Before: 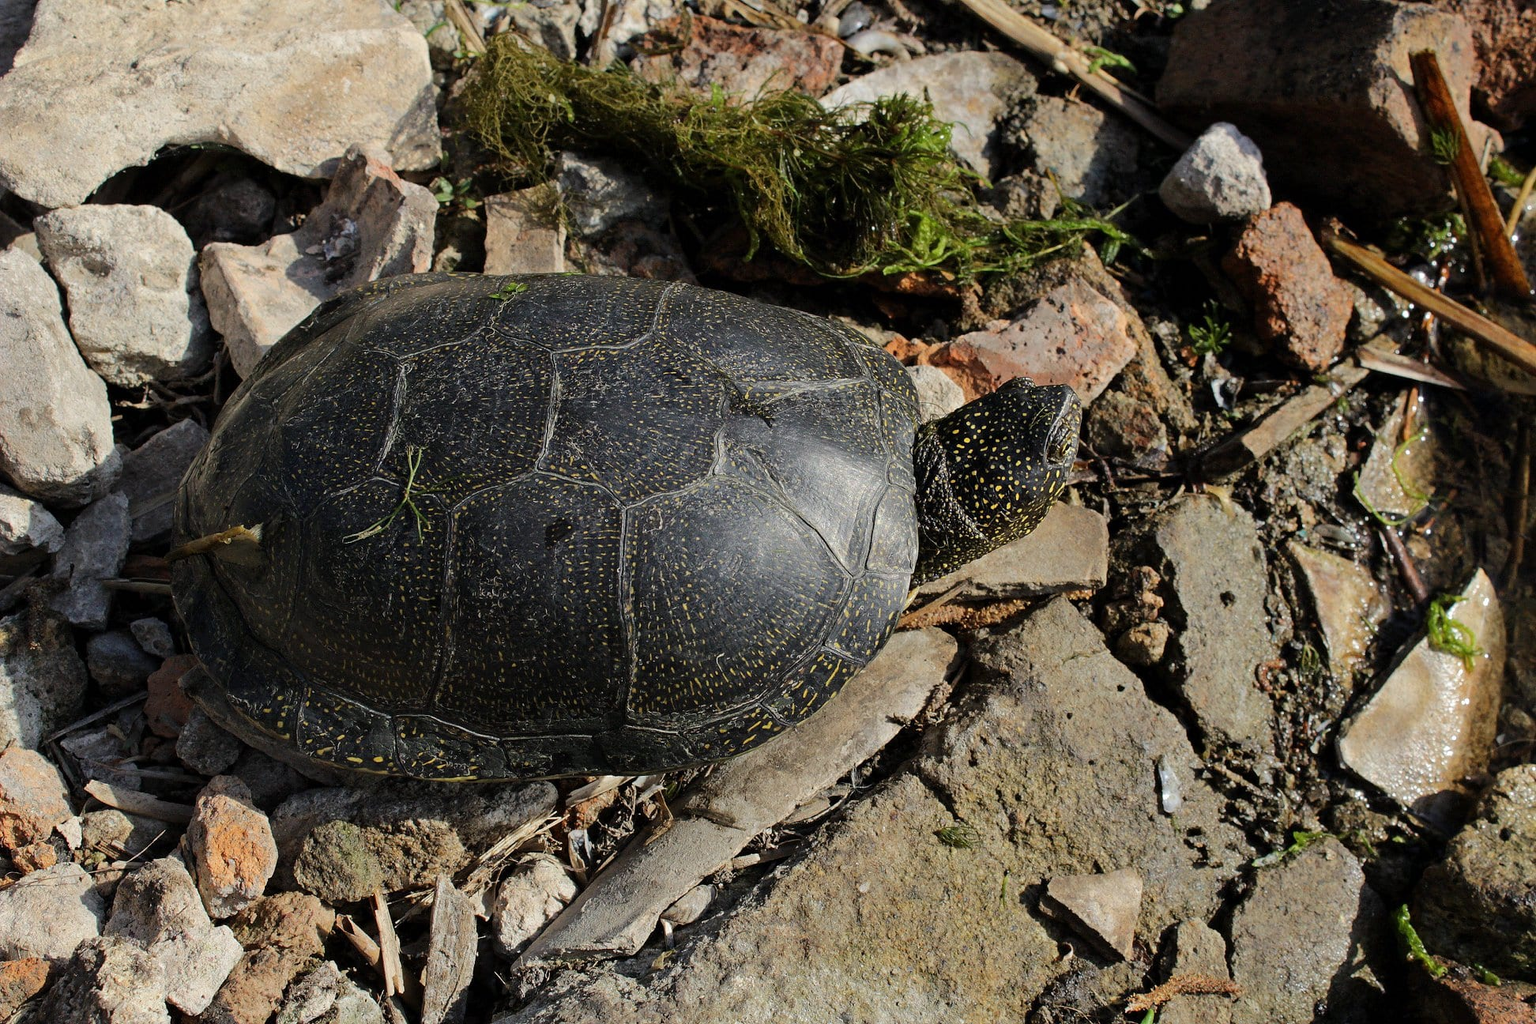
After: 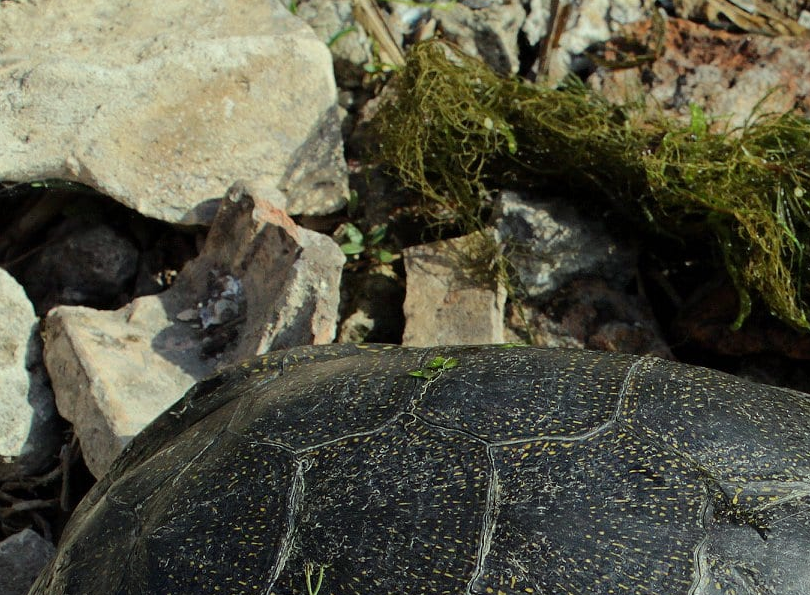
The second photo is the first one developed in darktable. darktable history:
exposure: compensate exposure bias true, compensate highlight preservation false
color correction: highlights a* -7.77, highlights b* 3.4
crop and rotate: left 10.893%, top 0.112%, right 47.419%, bottom 53.952%
